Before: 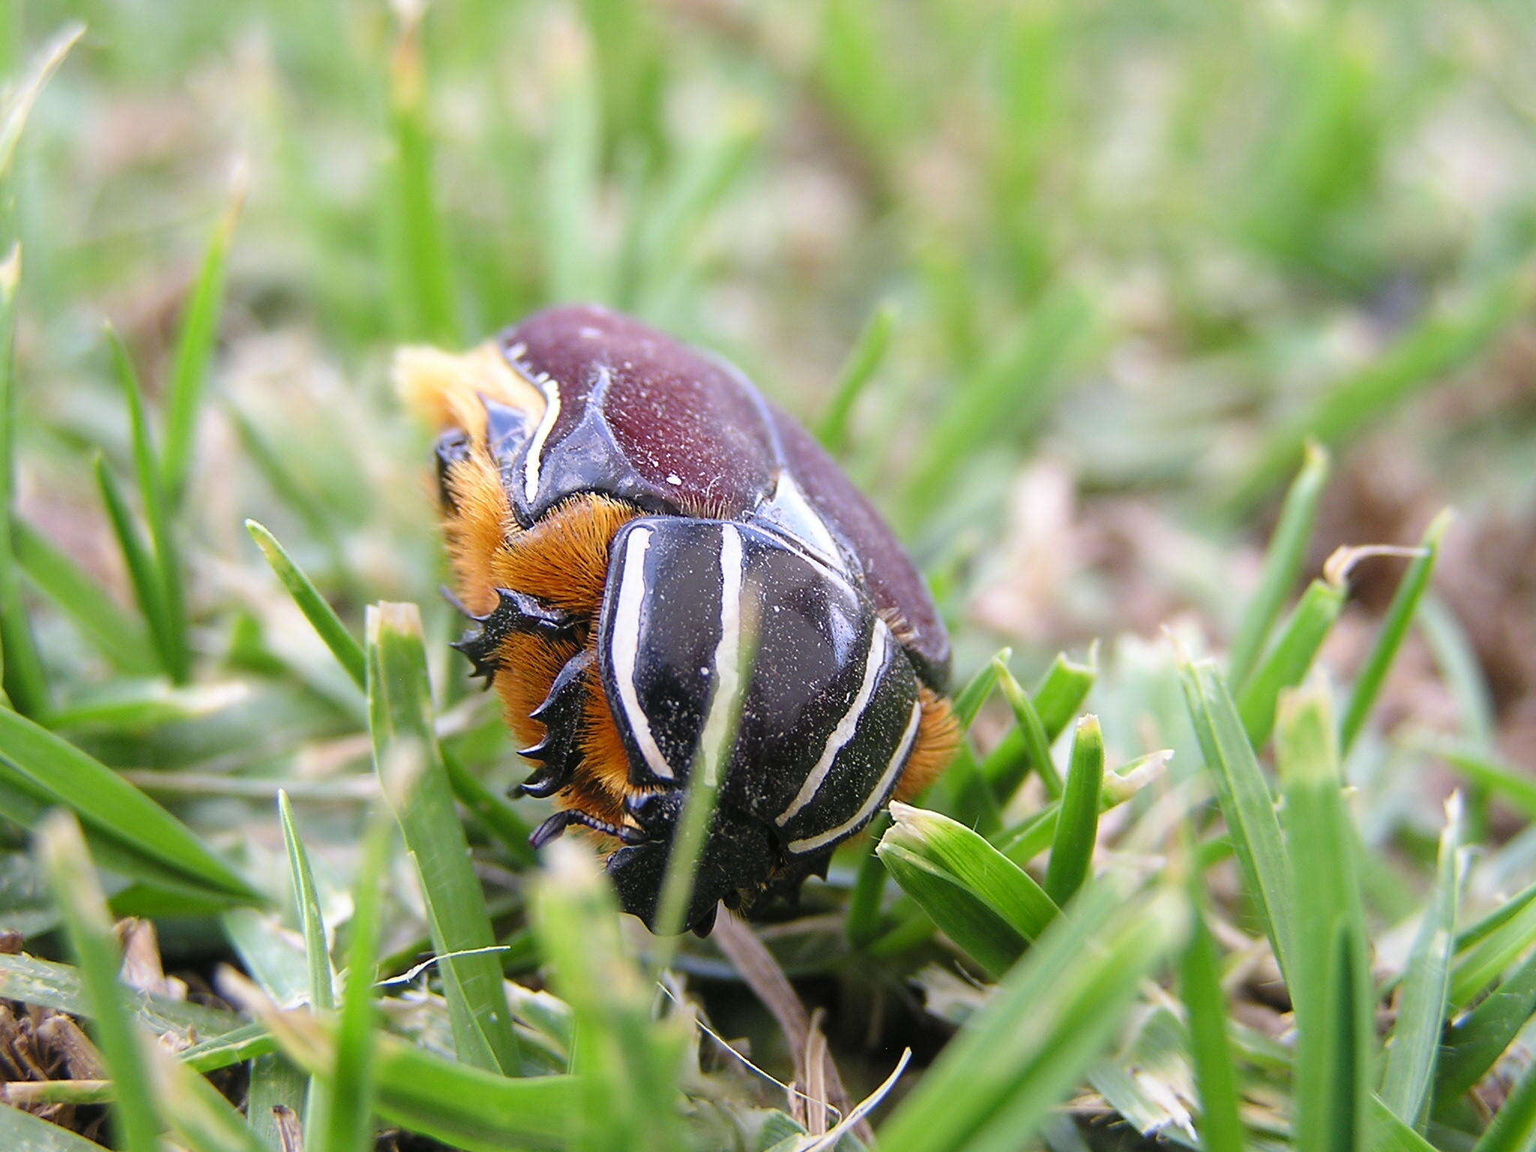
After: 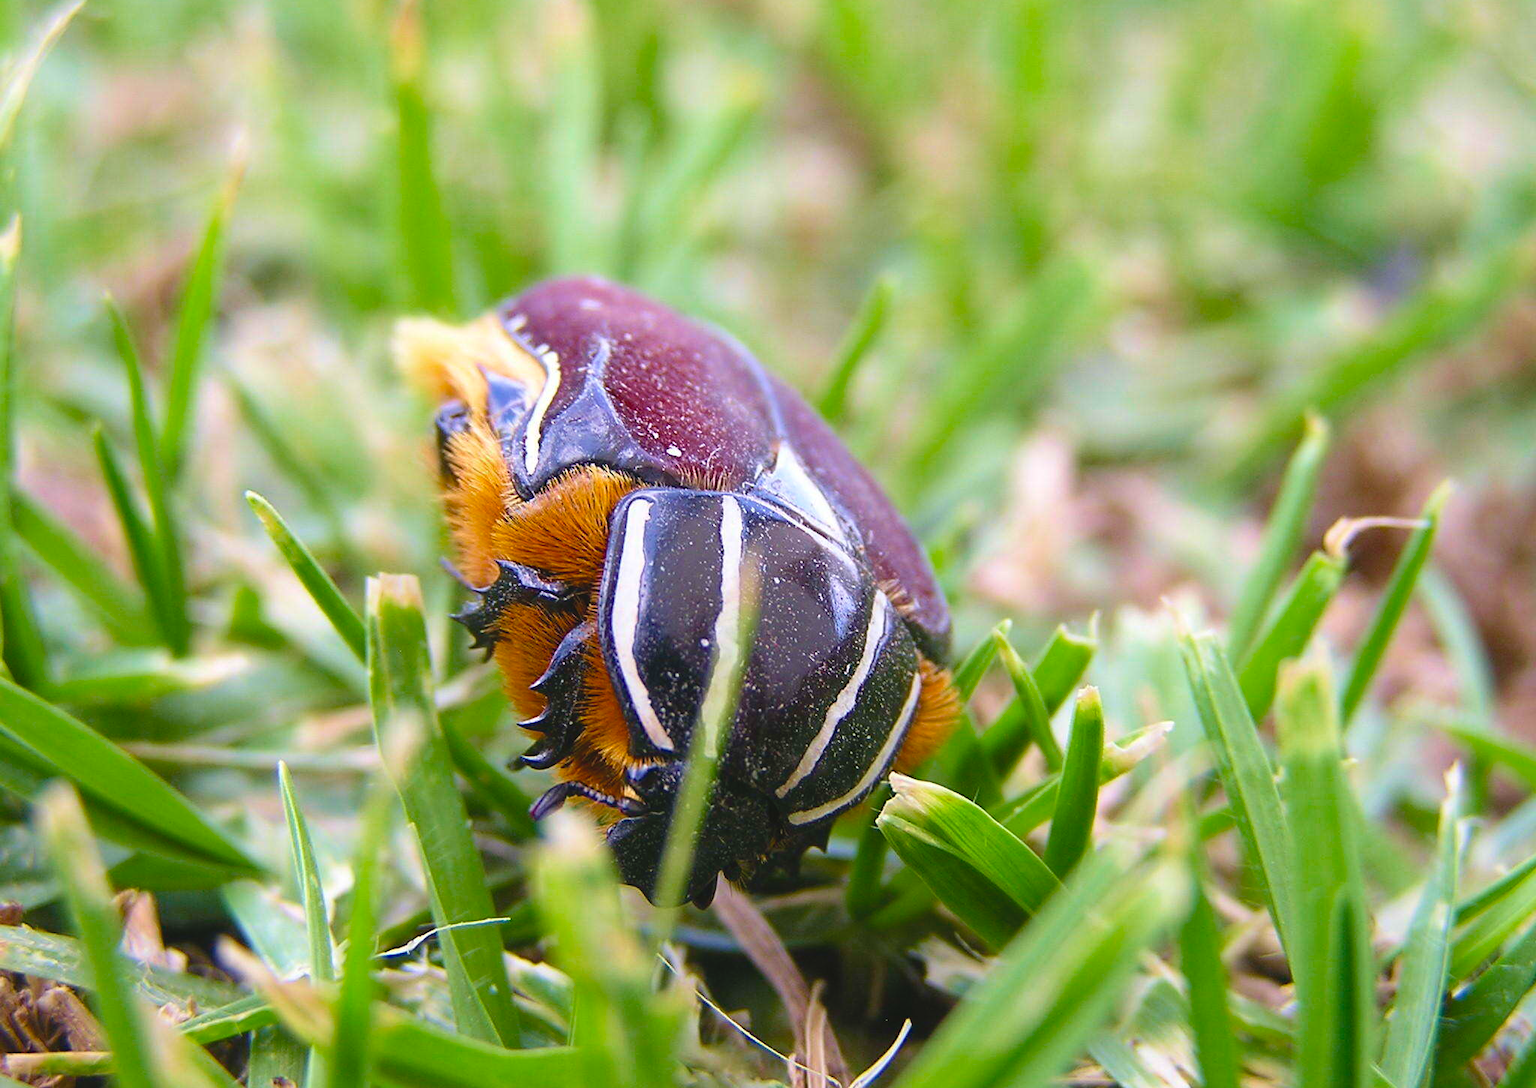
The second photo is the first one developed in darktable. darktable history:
crop and rotate: top 2.479%, bottom 3.018%
velvia: on, module defaults
color balance rgb: linear chroma grading › shadows 16%, perceptual saturation grading › global saturation 8%, perceptual saturation grading › shadows 4%, perceptual brilliance grading › global brilliance 2%, perceptual brilliance grading › highlights 8%, perceptual brilliance grading › shadows -4%, global vibrance 16%, saturation formula JzAzBz (2021)
contrast brightness saturation: contrast -0.11
